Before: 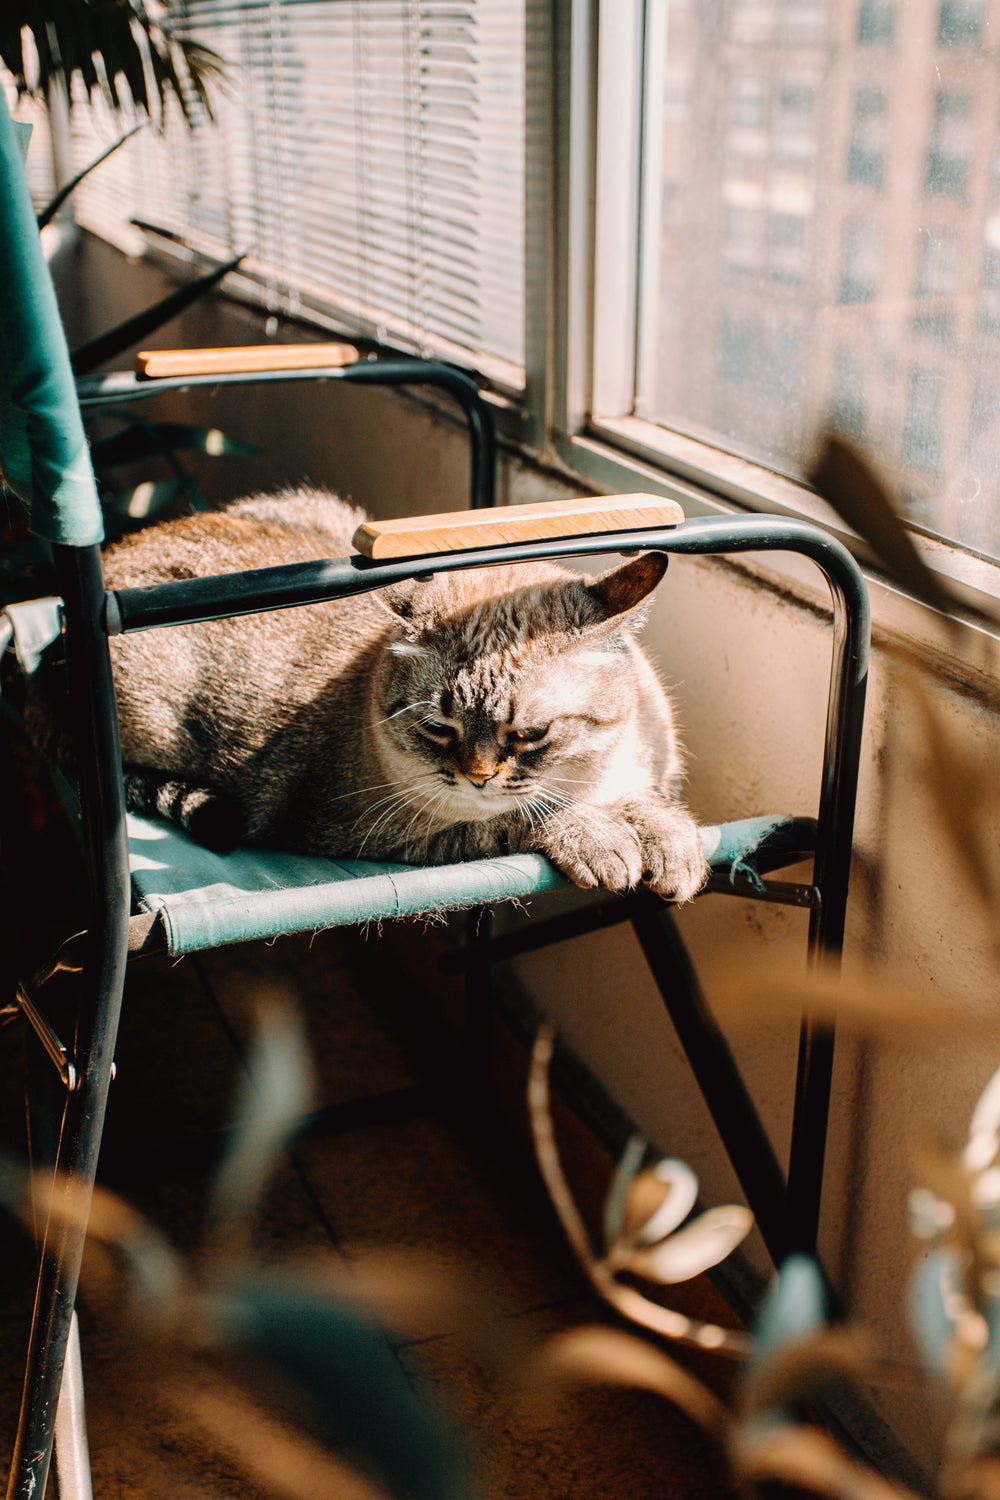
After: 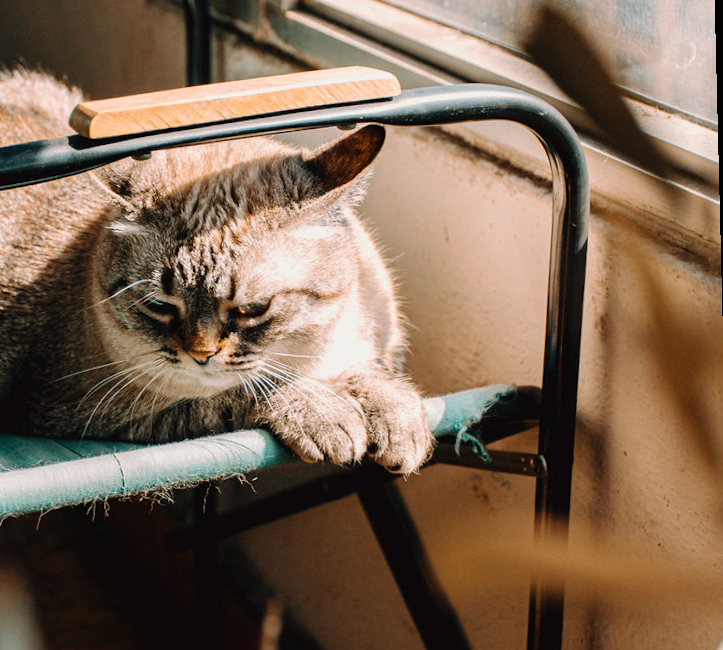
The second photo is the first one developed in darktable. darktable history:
rotate and perspective: rotation -1.42°, crop left 0.016, crop right 0.984, crop top 0.035, crop bottom 0.965
crop and rotate: left 27.938%, top 27.046%, bottom 27.046%
